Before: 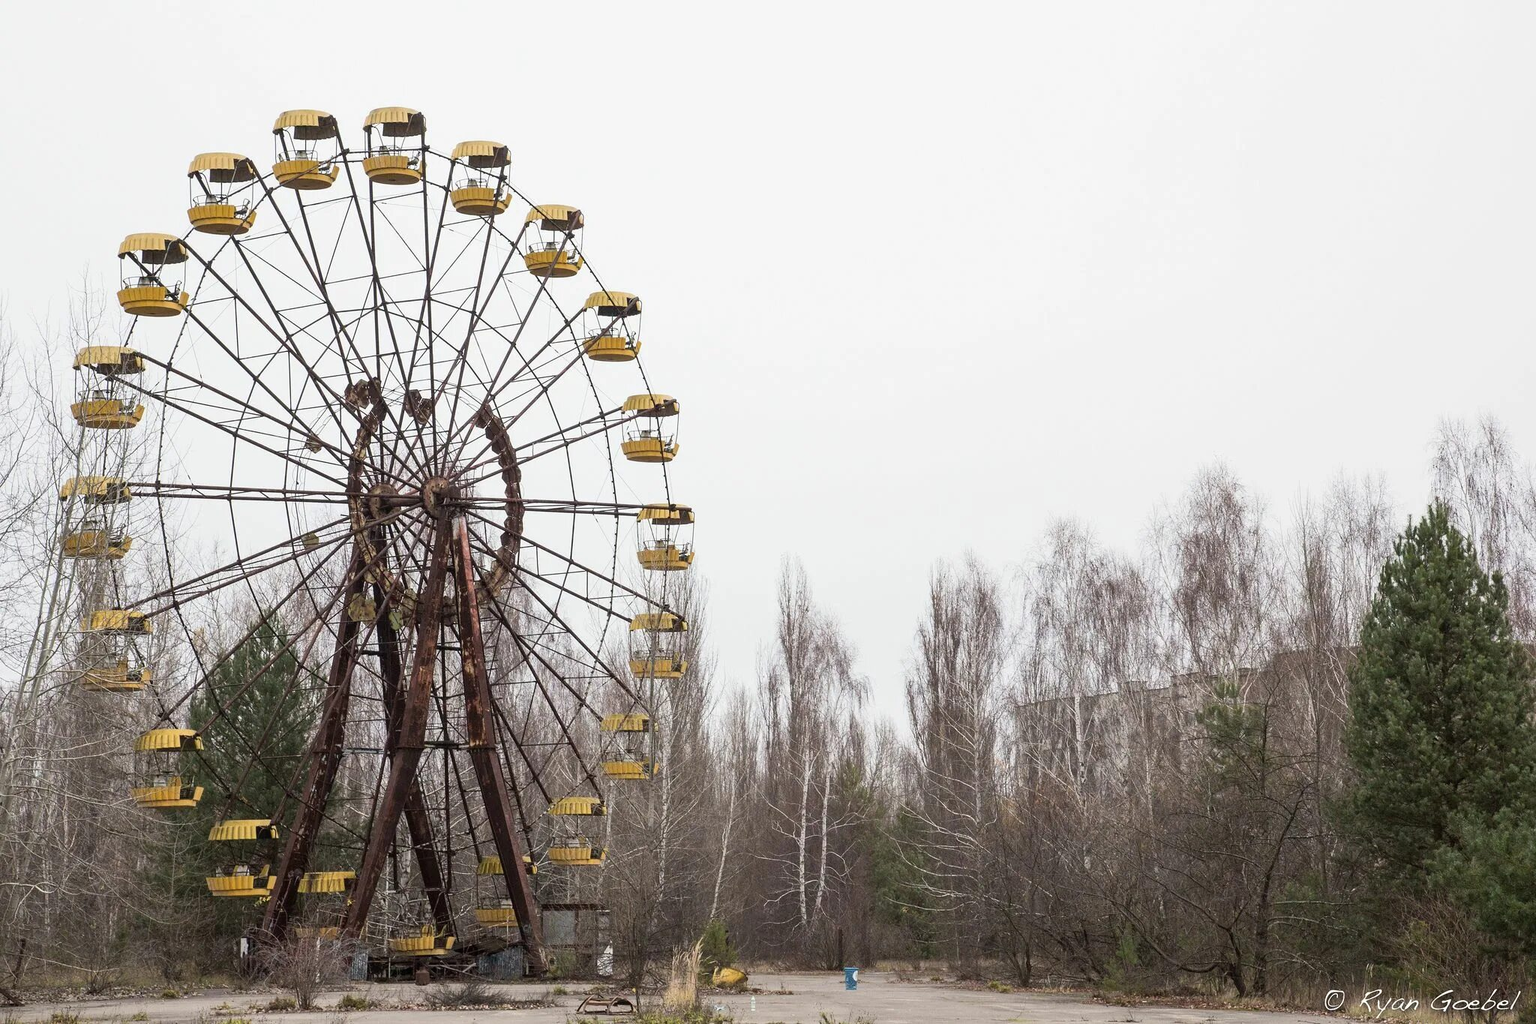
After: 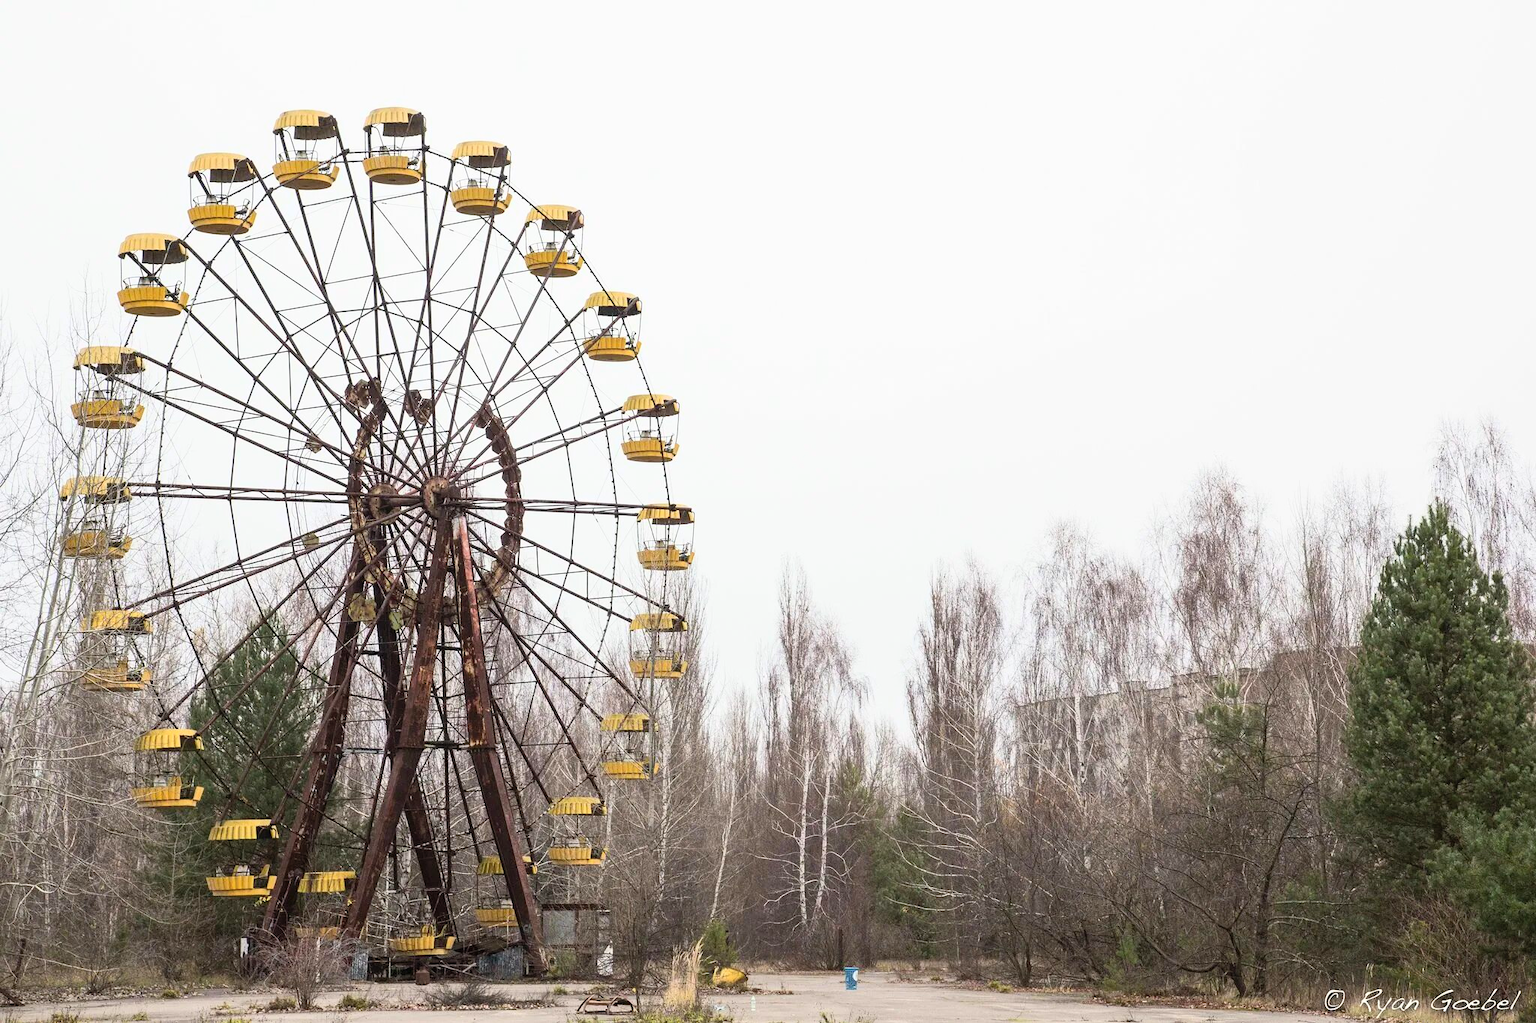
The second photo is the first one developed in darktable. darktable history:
contrast brightness saturation: contrast 0.201, brightness 0.17, saturation 0.227
